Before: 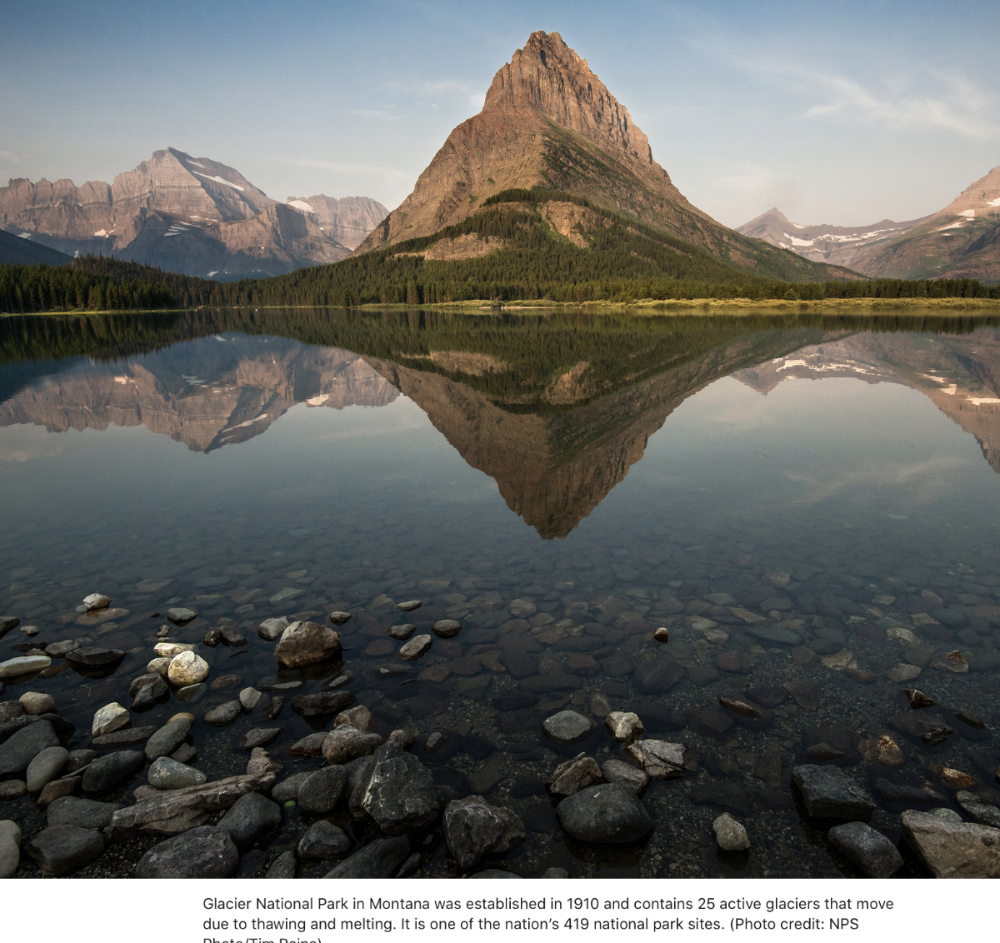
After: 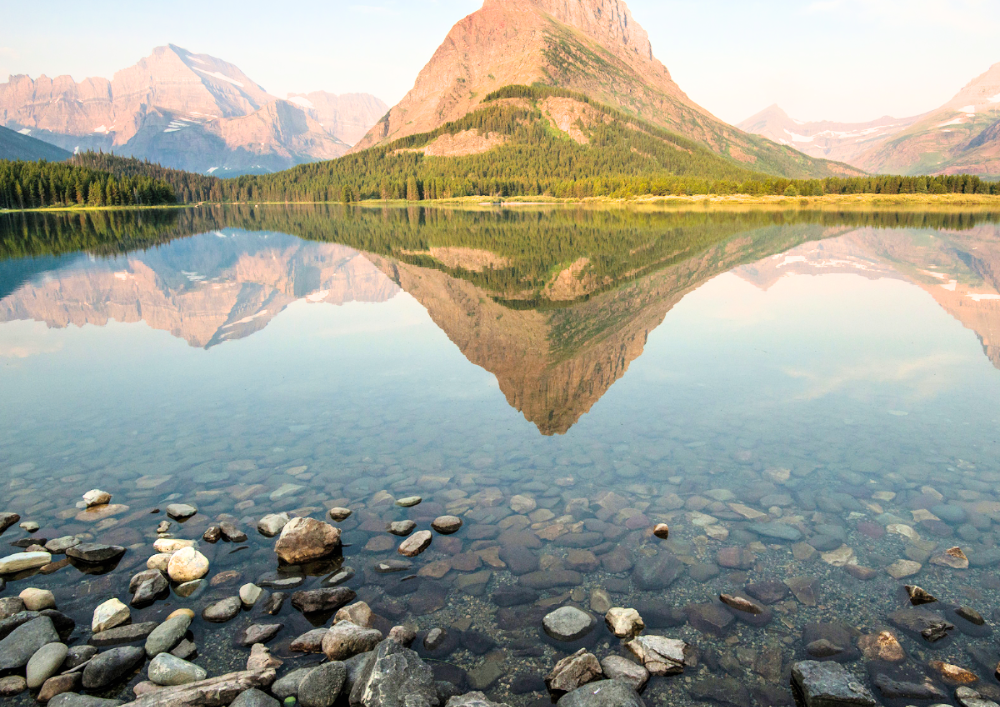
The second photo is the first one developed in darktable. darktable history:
contrast brightness saturation: contrast 0.071, brightness 0.073, saturation 0.182
crop: top 11.029%, bottom 13.966%
filmic rgb: black relative exposure -7.65 EV, white relative exposure 4.56 EV, threshold 2.99 EV, hardness 3.61, contrast 0.984, enable highlight reconstruction true
exposure: exposure 2.19 EV, compensate highlight preservation false
